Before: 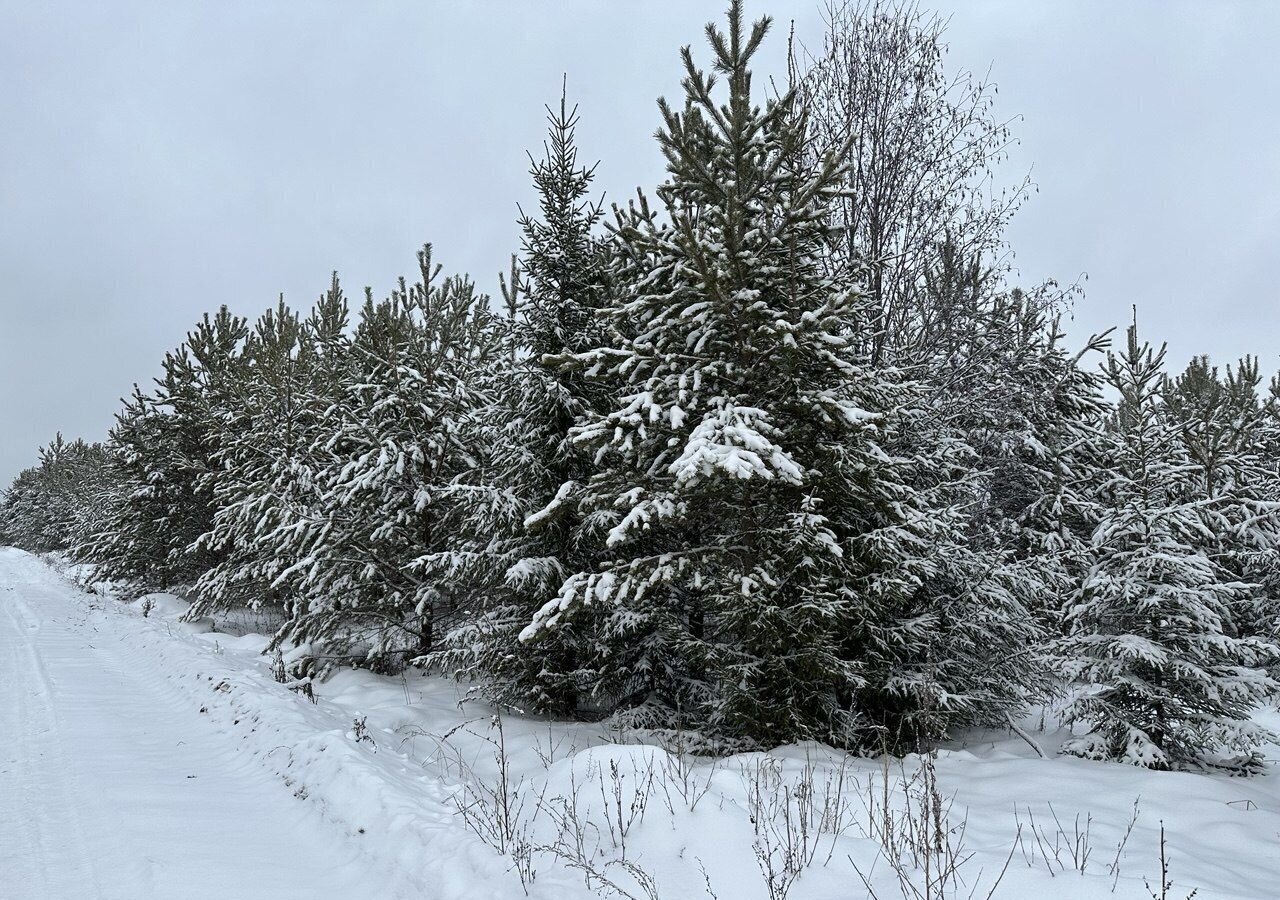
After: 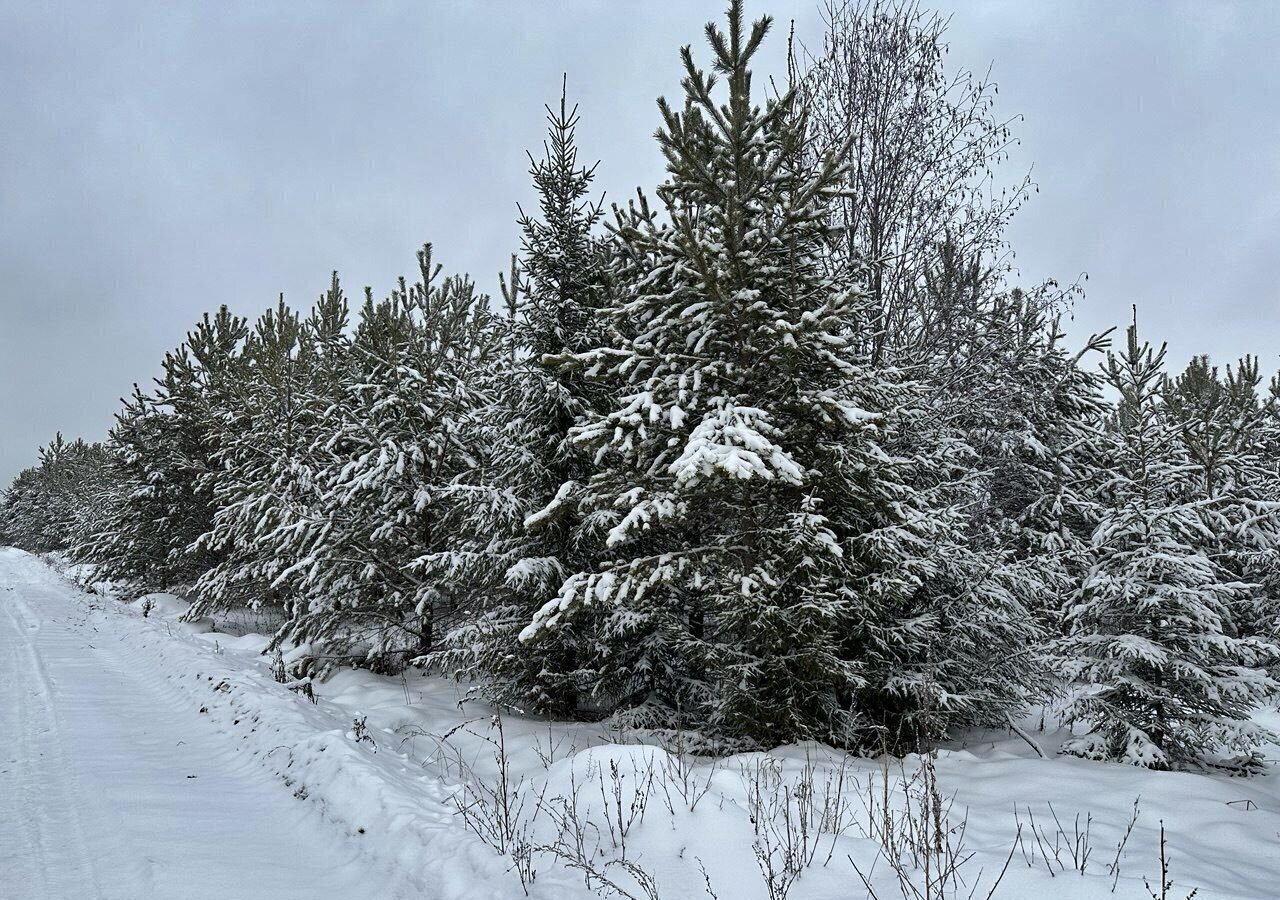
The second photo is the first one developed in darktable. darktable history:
haze removal: strength 0.29, distance 0.25, compatibility mode true, adaptive false
shadows and highlights: shadows 60, soften with gaussian
